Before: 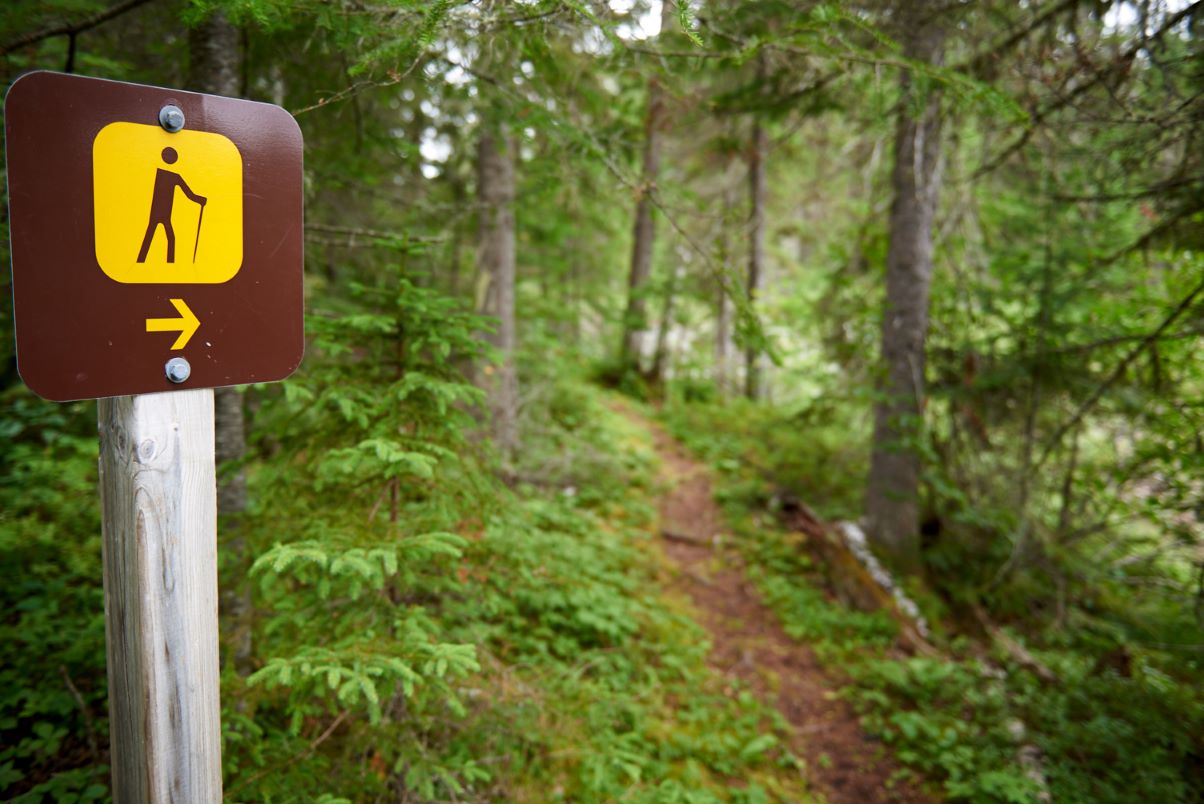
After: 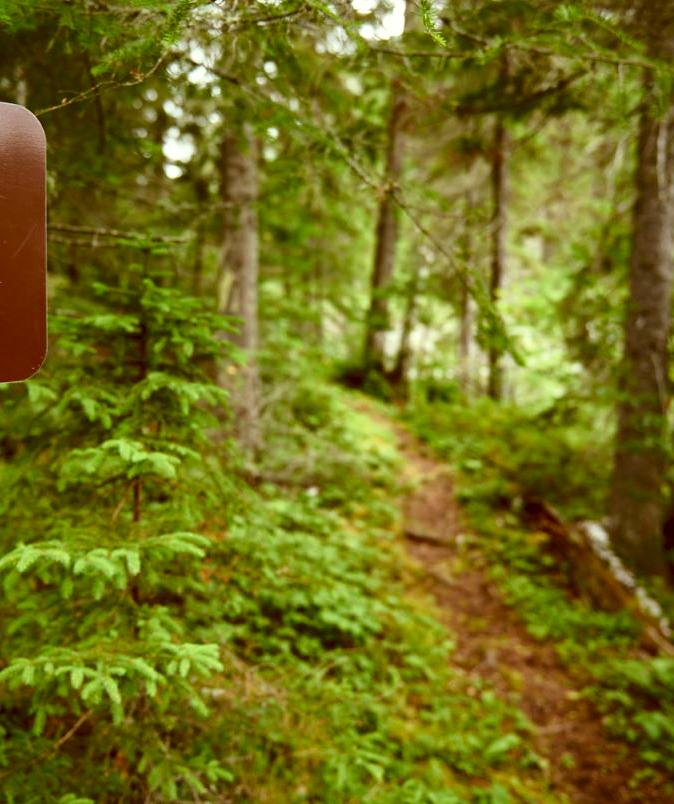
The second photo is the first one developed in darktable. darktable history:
local contrast: mode bilateral grid, contrast 99, coarseness 100, detail 165%, midtone range 0.2
crop: left 21.38%, right 22.601%
color correction: highlights a* -6.19, highlights b* 9.56, shadows a* 10.86, shadows b* 23.94
